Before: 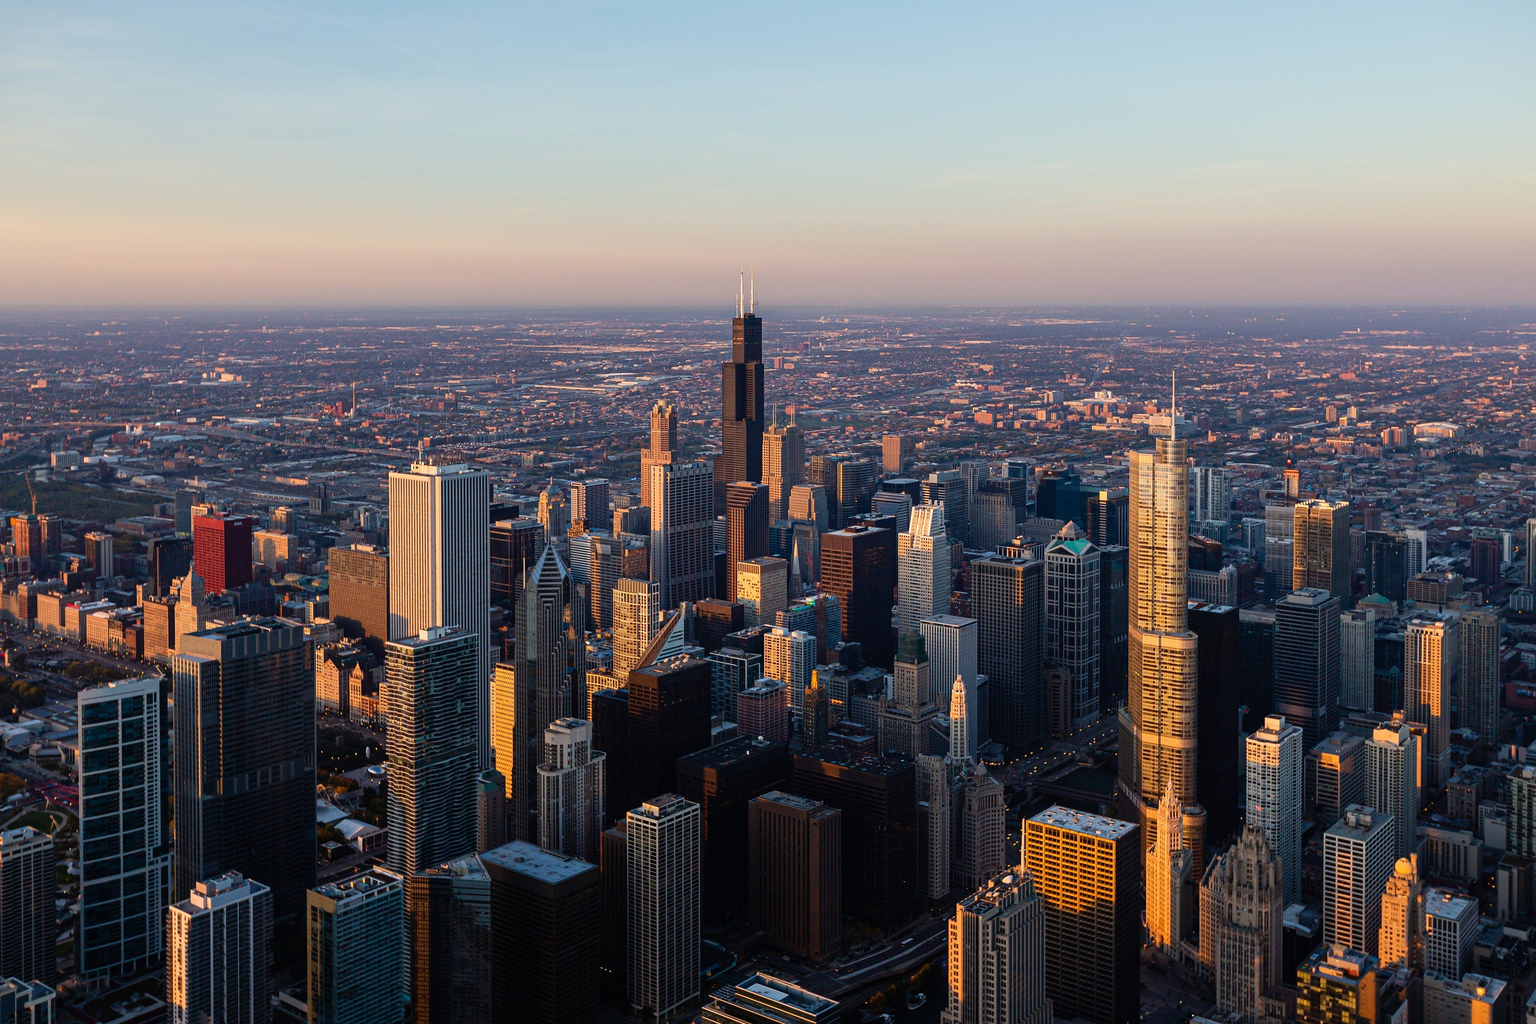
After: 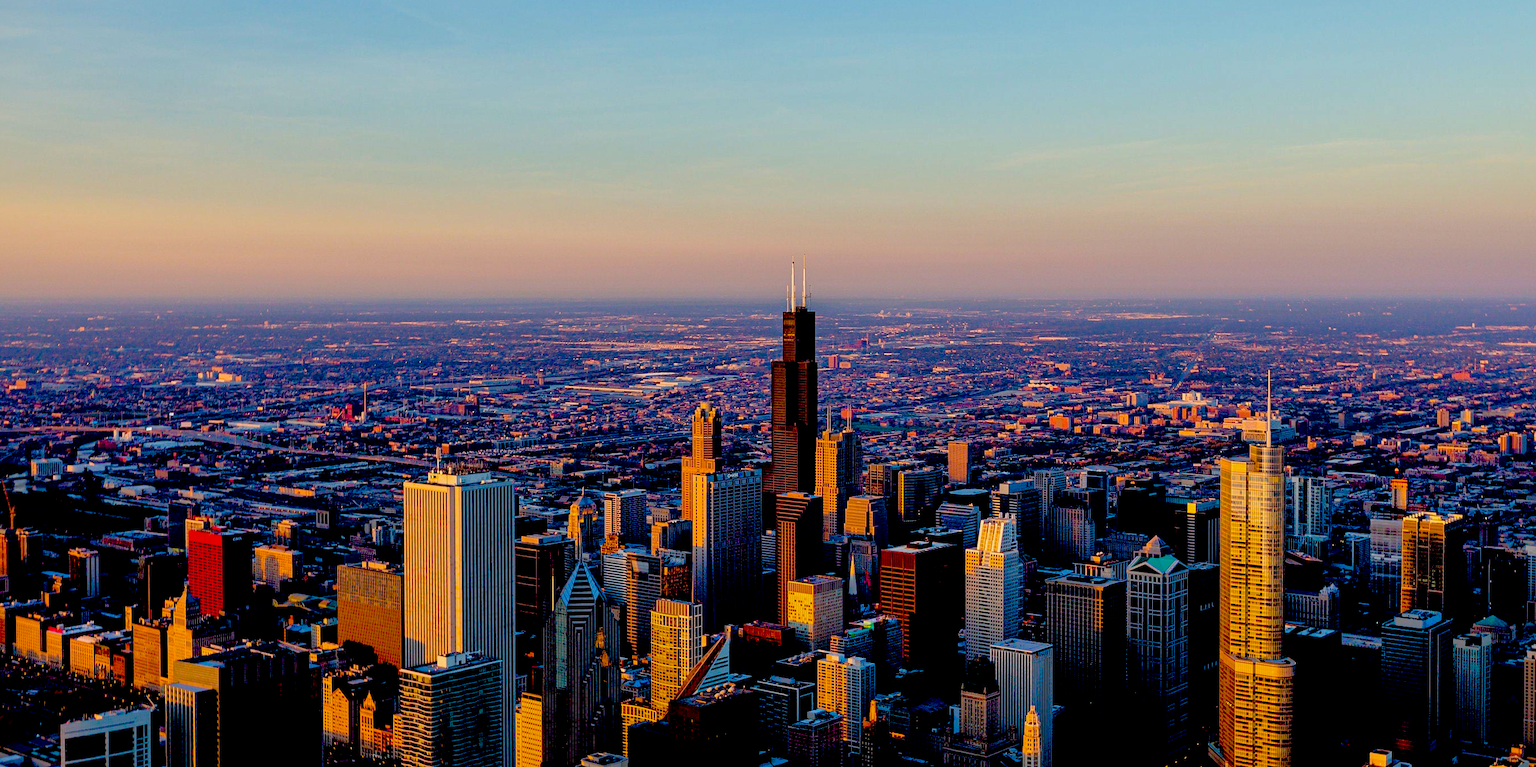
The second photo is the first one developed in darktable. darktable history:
exposure: black level correction 0.056, compensate highlight preservation false
shadows and highlights: on, module defaults
color balance rgb: linear chroma grading › global chroma 15%, perceptual saturation grading › global saturation 30%
crop: left 1.509%, top 3.452%, right 7.696%, bottom 28.452%
